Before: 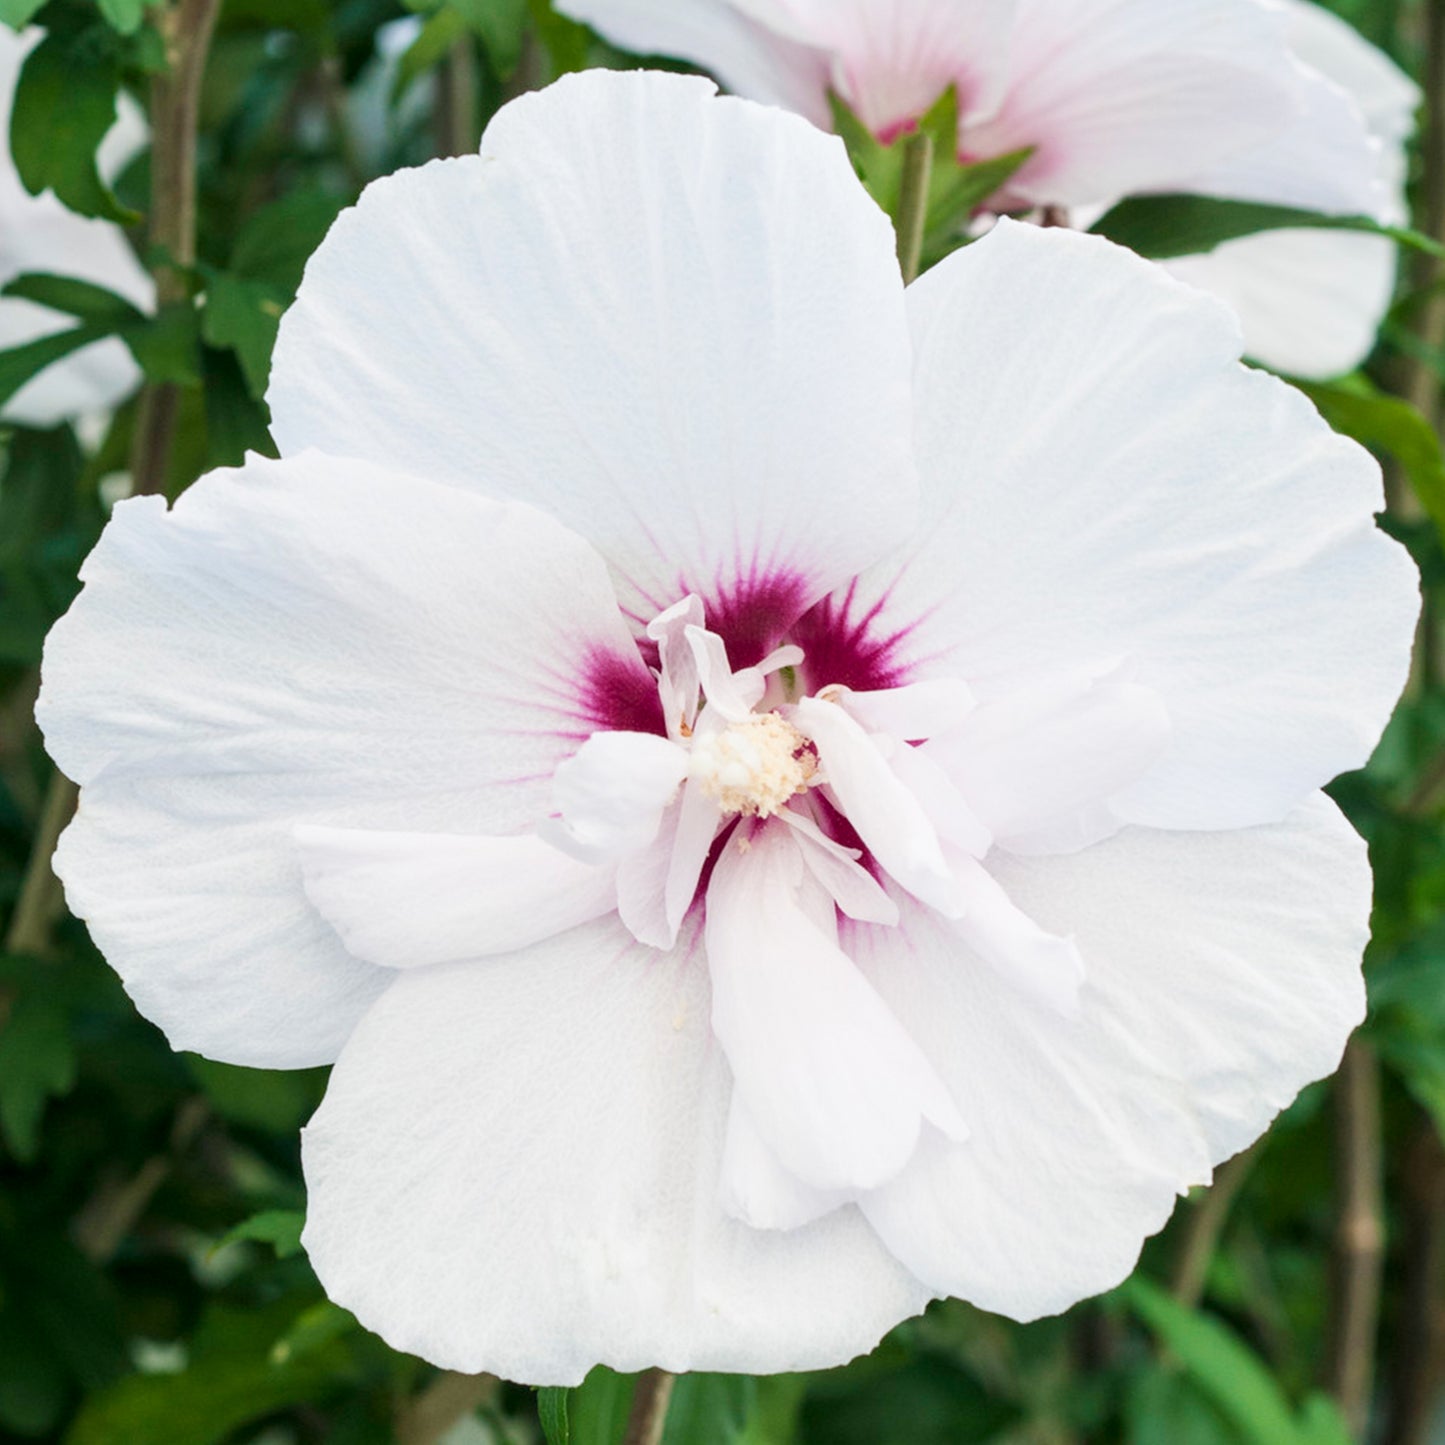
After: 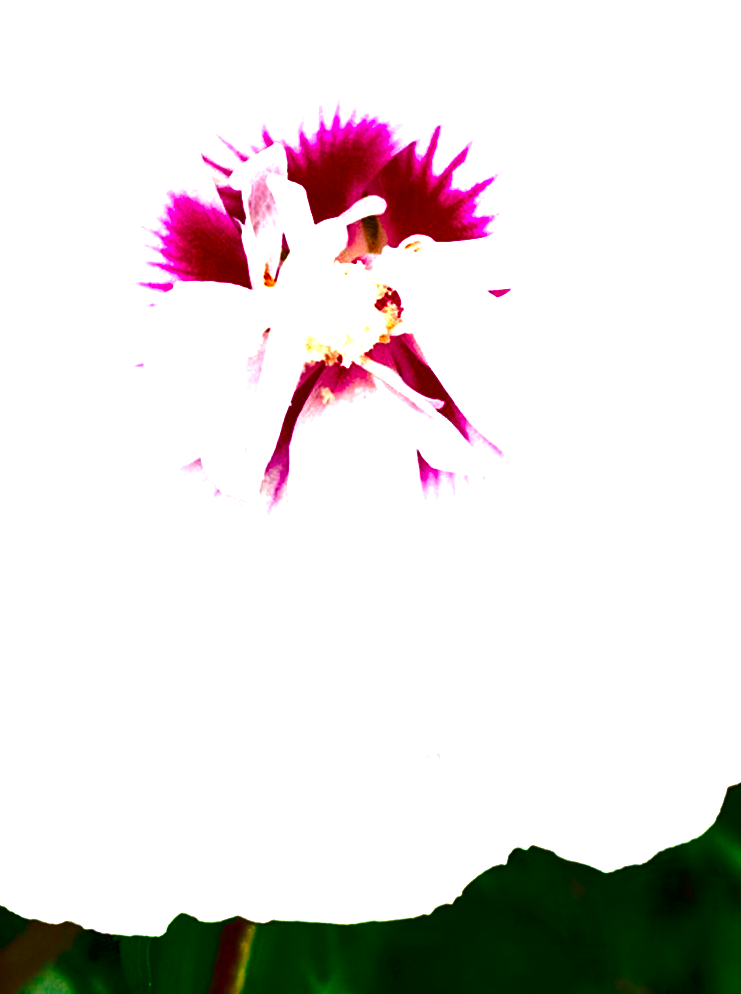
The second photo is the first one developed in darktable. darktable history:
contrast brightness saturation: brightness -0.992, saturation 0.984
exposure: black level correction 0.001, exposure 0.5 EV, compensate highlight preservation false
color balance rgb: global offset › luminance -0.485%, linear chroma grading › shadows 31.995%, linear chroma grading › global chroma -1.453%, linear chroma grading › mid-tones 3.802%, perceptual saturation grading › global saturation 25.679%, perceptual brilliance grading › highlights 12.781%, perceptual brilliance grading › mid-tones 7.691%, perceptual brilliance grading › shadows -17.4%, global vibrance 20%
crop and rotate: left 28.863%, top 31.152%, right 19.826%
sharpen: radius 2.862, amount 0.859, threshold 47.095
